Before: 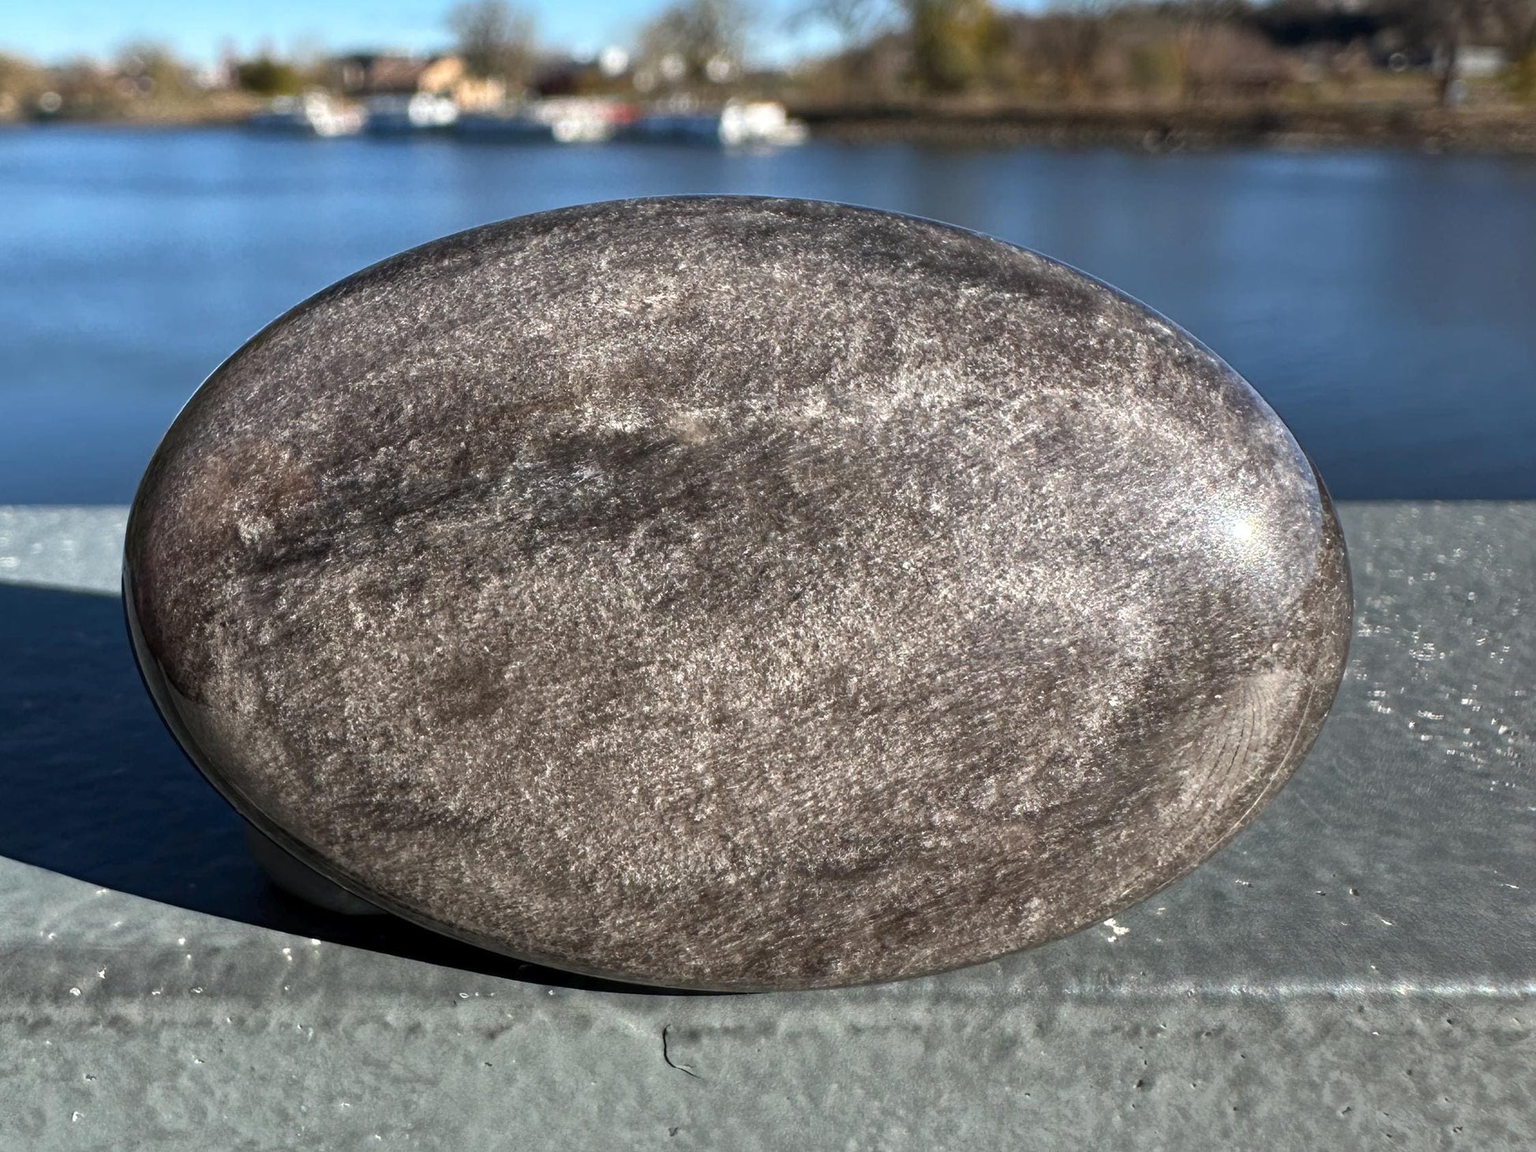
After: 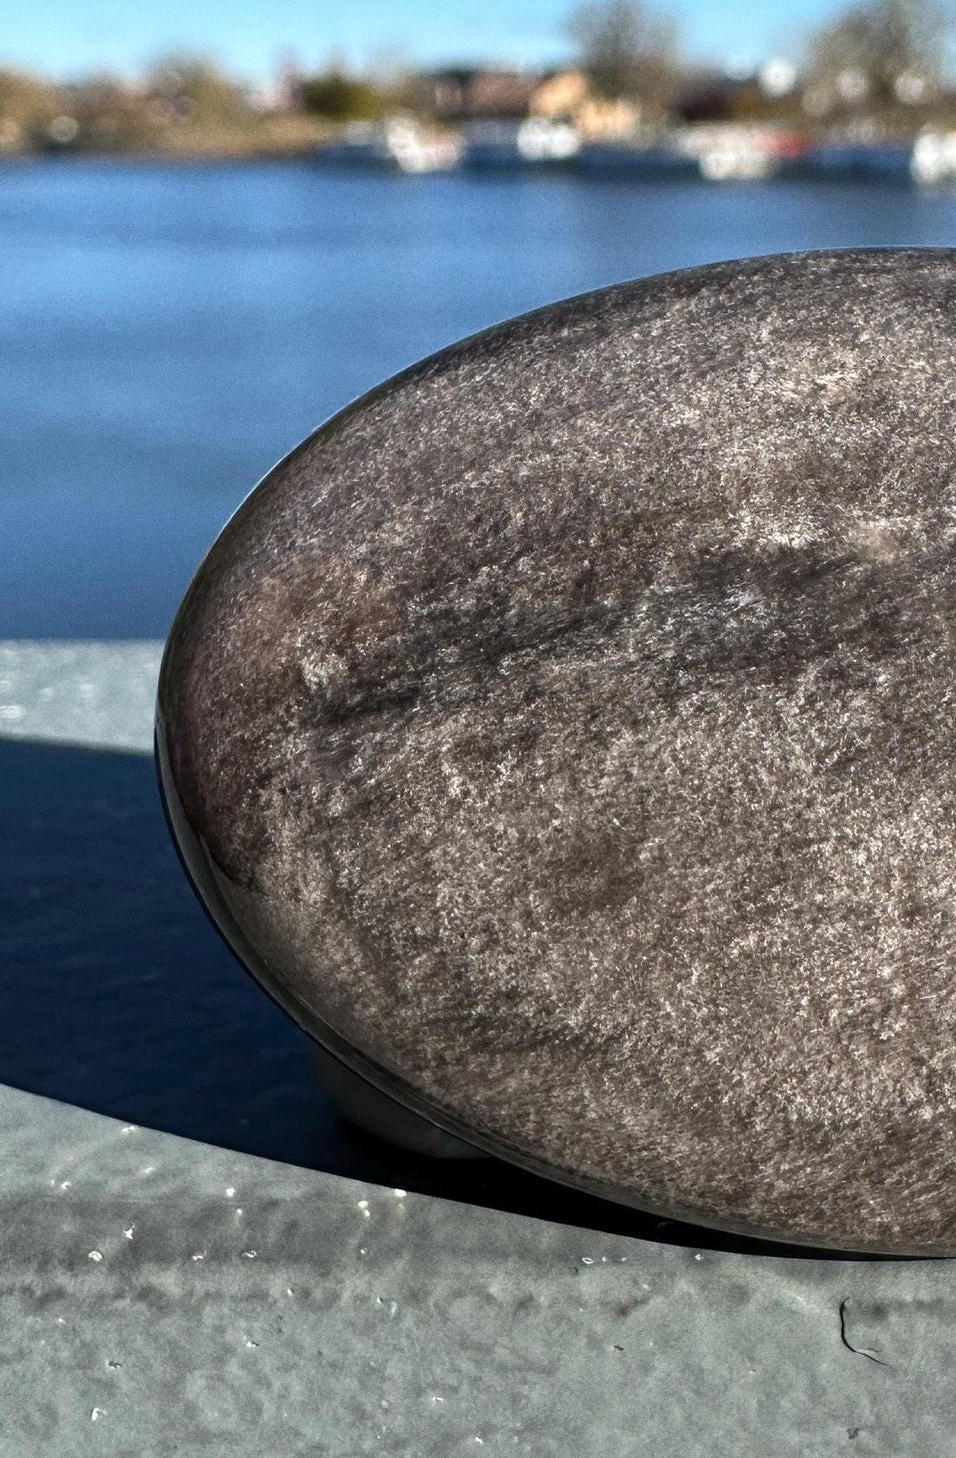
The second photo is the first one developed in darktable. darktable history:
crop and rotate: left 0%, top 0%, right 50.845%
grain: coarseness 0.09 ISO
